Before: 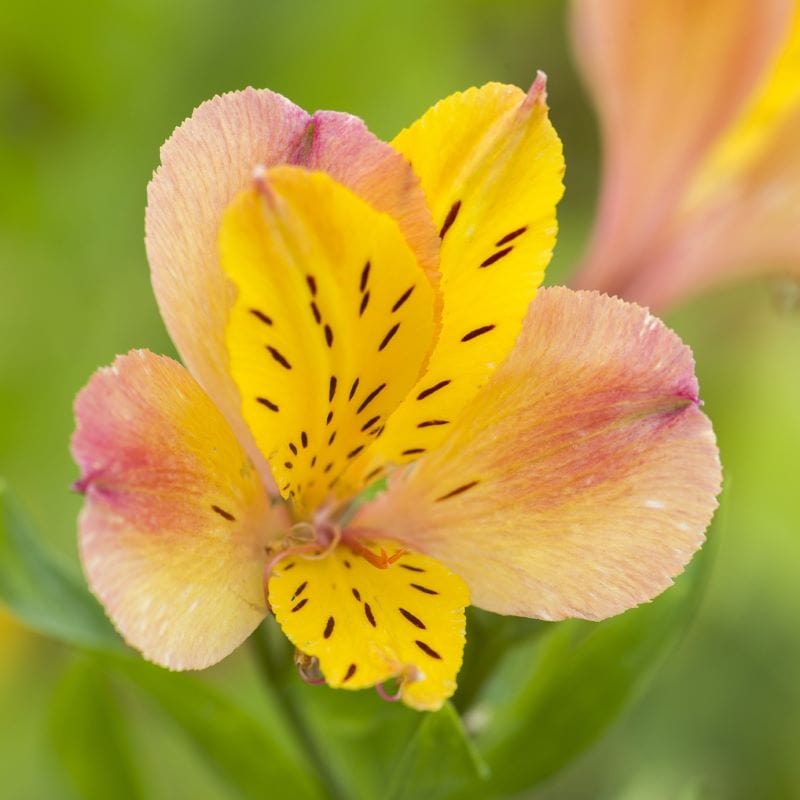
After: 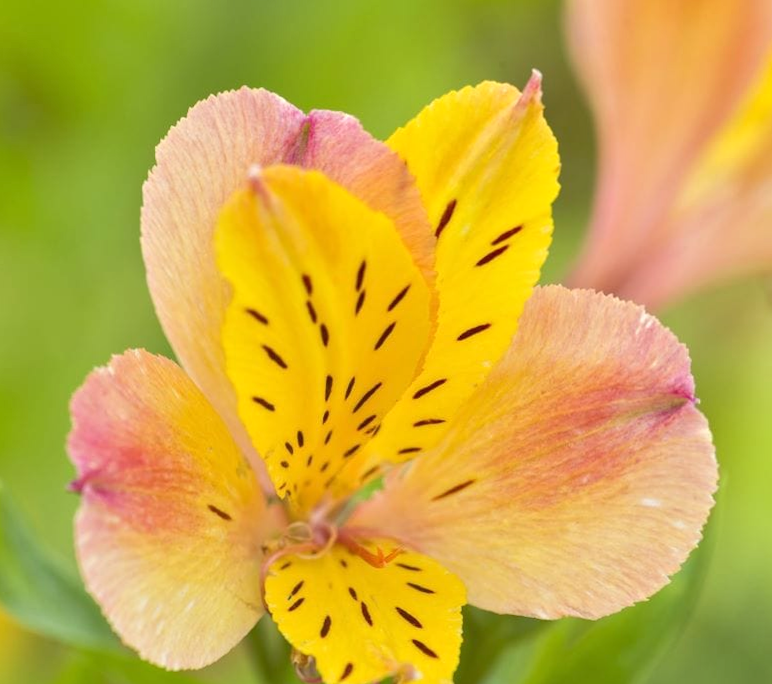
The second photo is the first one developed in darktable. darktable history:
crop and rotate: angle 0.152°, left 0.411%, right 2.712%, bottom 14.224%
tone equalizer: -8 EV 1.03 EV, -7 EV 0.985 EV, -6 EV 0.992 EV, -5 EV 0.98 EV, -4 EV 0.995 EV, -3 EV 0.735 EV, -2 EV 0.483 EV, -1 EV 0.26 EV
